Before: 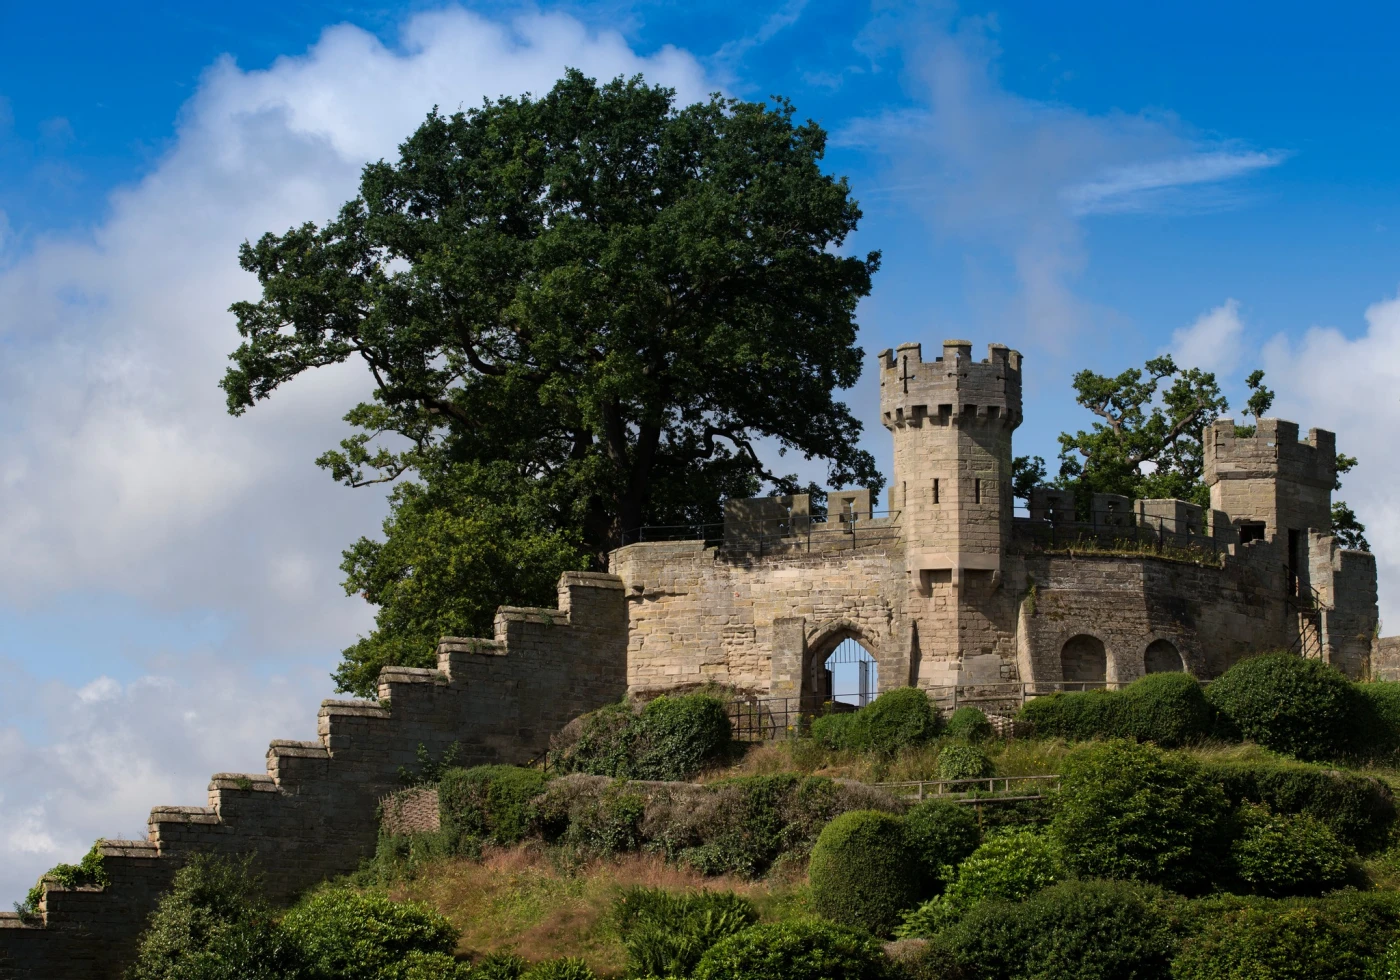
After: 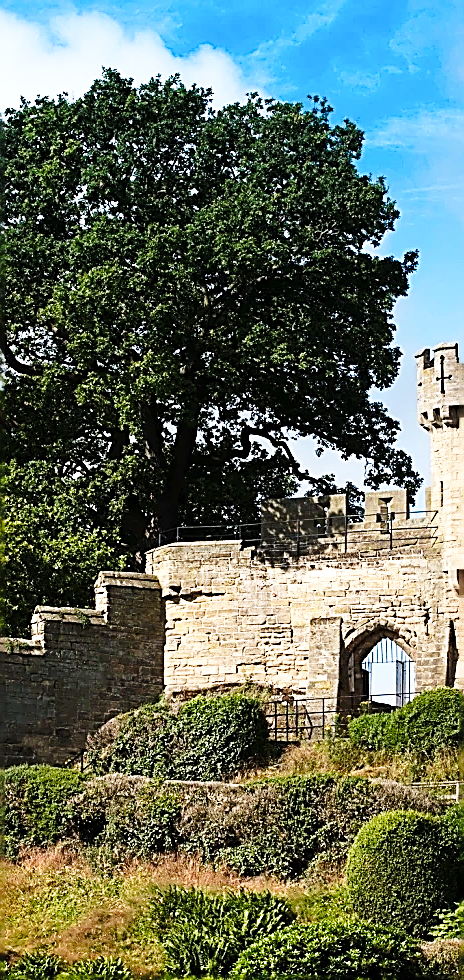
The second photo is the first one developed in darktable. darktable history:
base curve: curves: ch0 [(0, 0) (0.036, 0.037) (0.121, 0.228) (0.46, 0.76) (0.859, 0.983) (1, 1)], preserve colors none
crop: left 33.076%, right 33.752%
exposure: exposure 0.558 EV, compensate highlight preservation false
sharpen: amount 1.999
